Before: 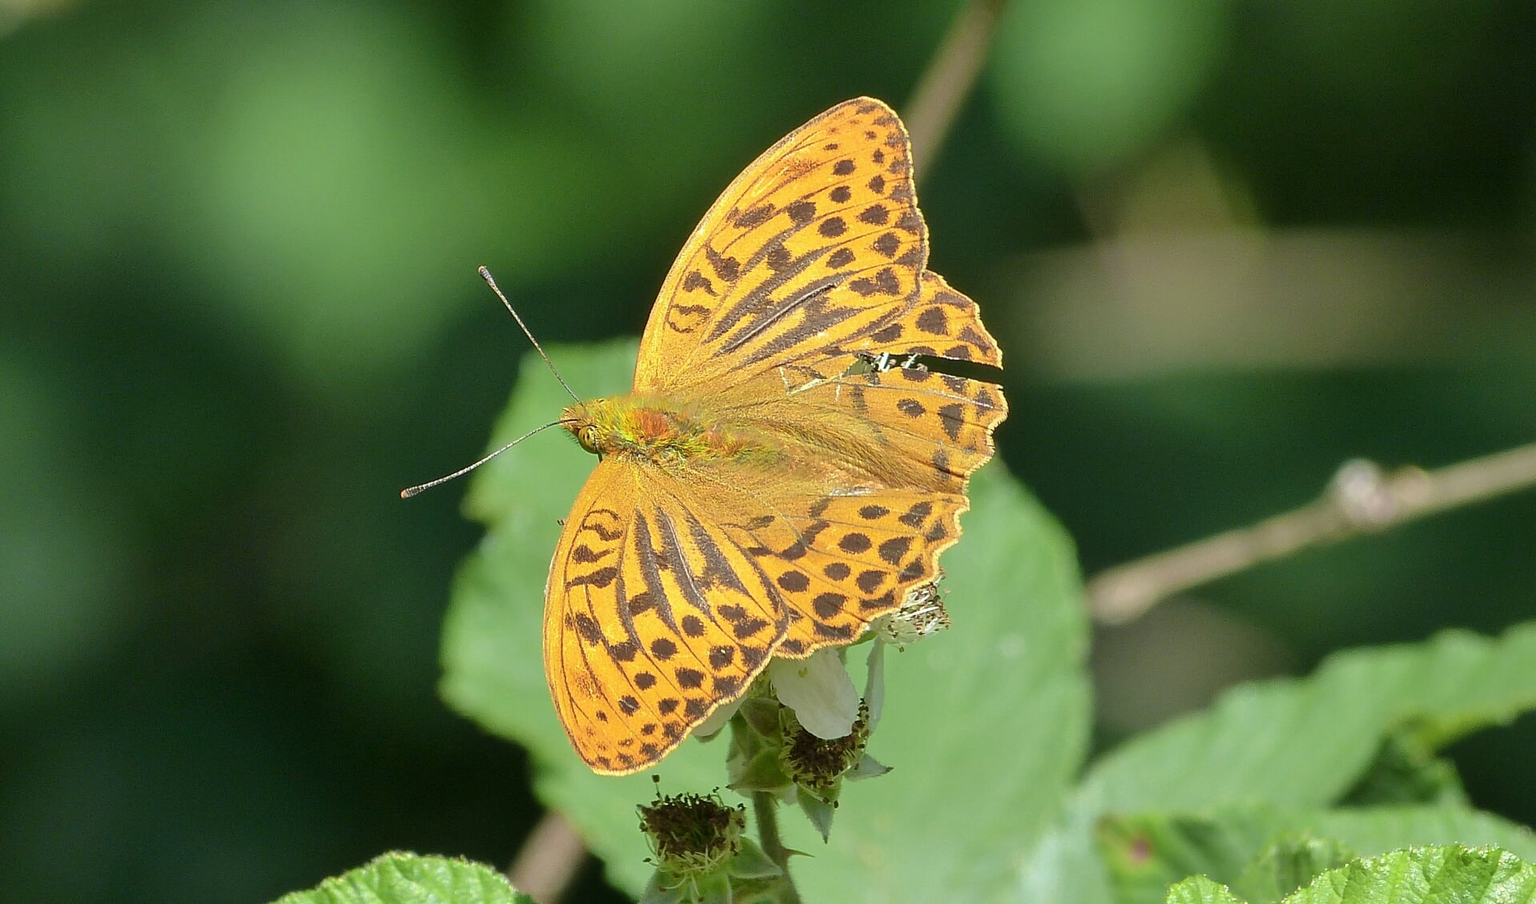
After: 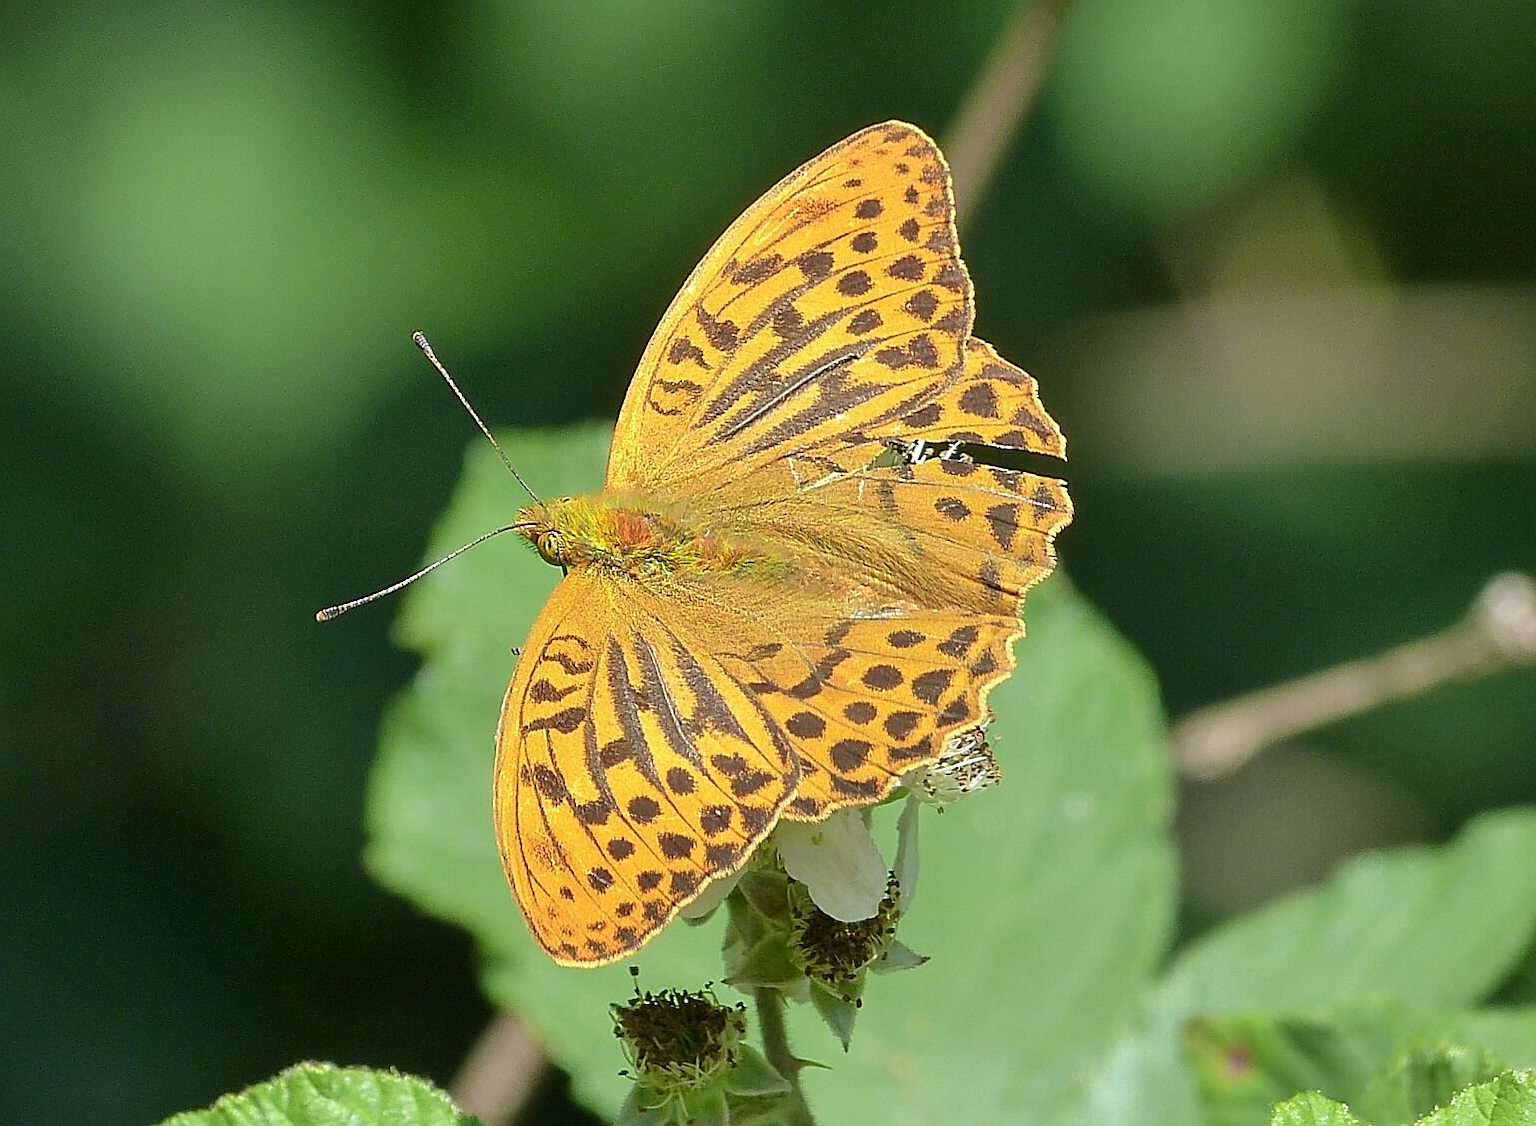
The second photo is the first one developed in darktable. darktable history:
crop and rotate: left 9.597%, right 10.195%
sharpen: on, module defaults
